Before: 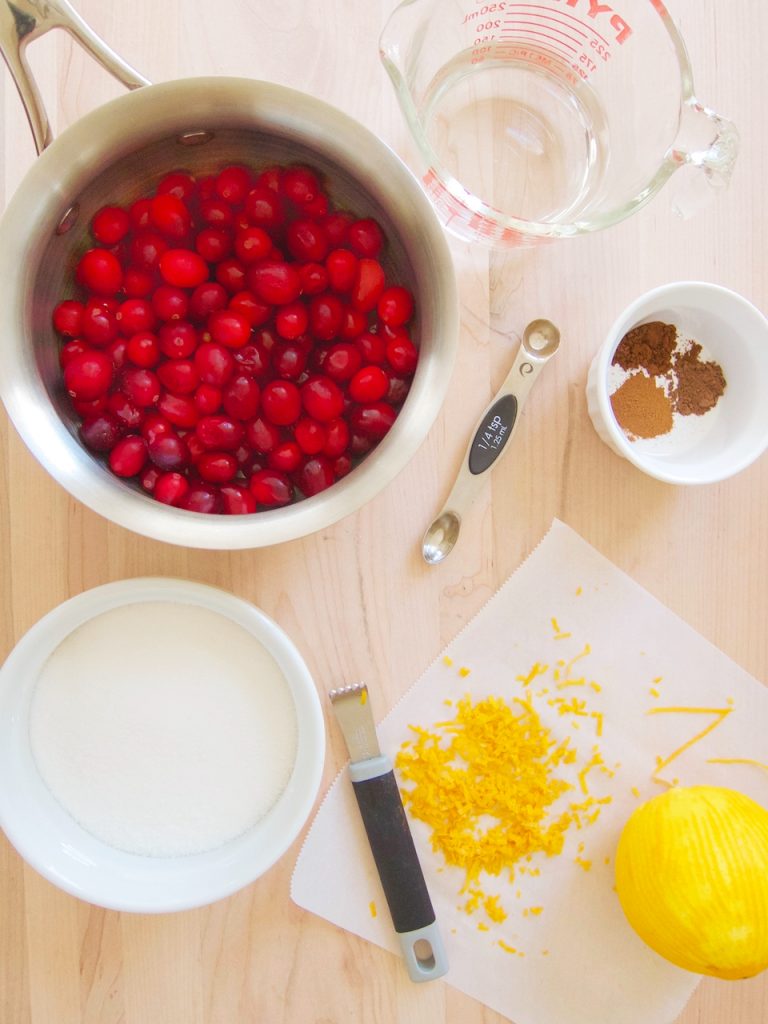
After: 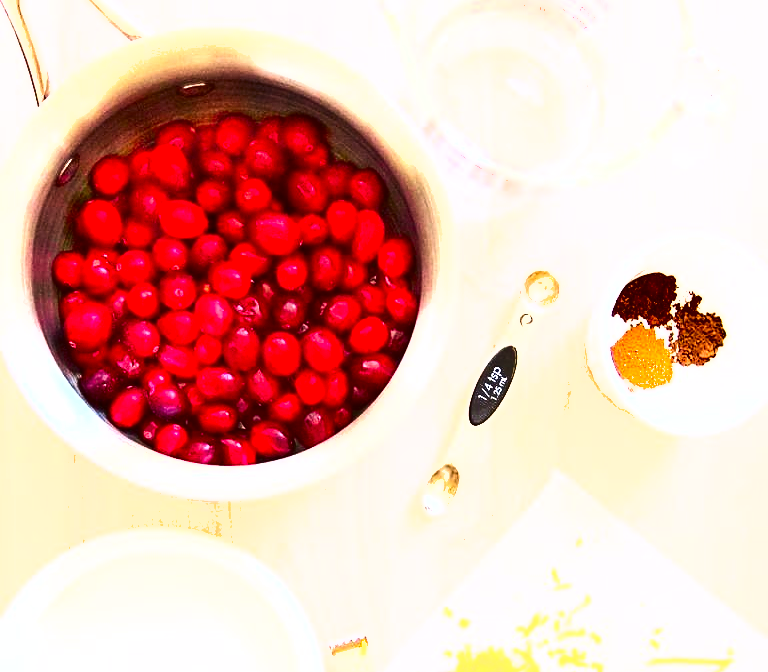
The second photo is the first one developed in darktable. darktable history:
tone equalizer: -8 EV -0.75 EV, -7 EV -0.7 EV, -6 EV -0.6 EV, -5 EV -0.4 EV, -3 EV 0.4 EV, -2 EV 0.6 EV, -1 EV 0.7 EV, +0 EV 0.75 EV, edges refinement/feathering 500, mask exposure compensation -1.57 EV, preserve details no
crop and rotate: top 4.848%, bottom 29.503%
sharpen: on, module defaults
white balance: red 1.004, blue 1.024
shadows and highlights: low approximation 0.01, soften with gaussian
exposure: black level correction 0.001, exposure 0.955 EV, compensate exposure bias true, compensate highlight preservation false
contrast brightness saturation: contrast 0.22, brightness -0.19, saturation 0.24
